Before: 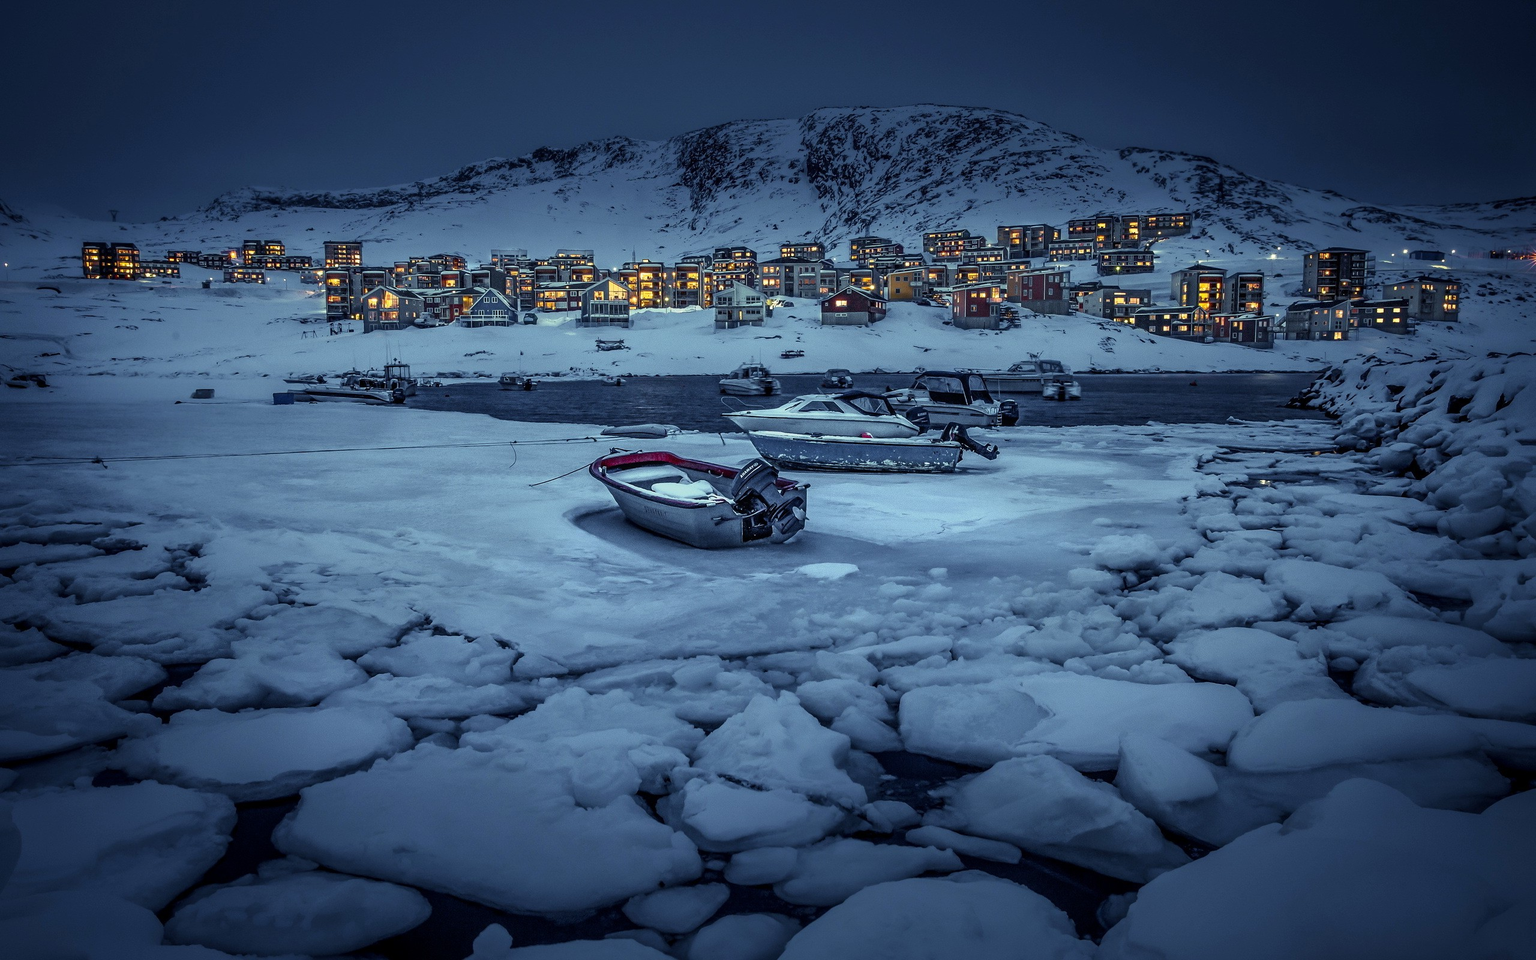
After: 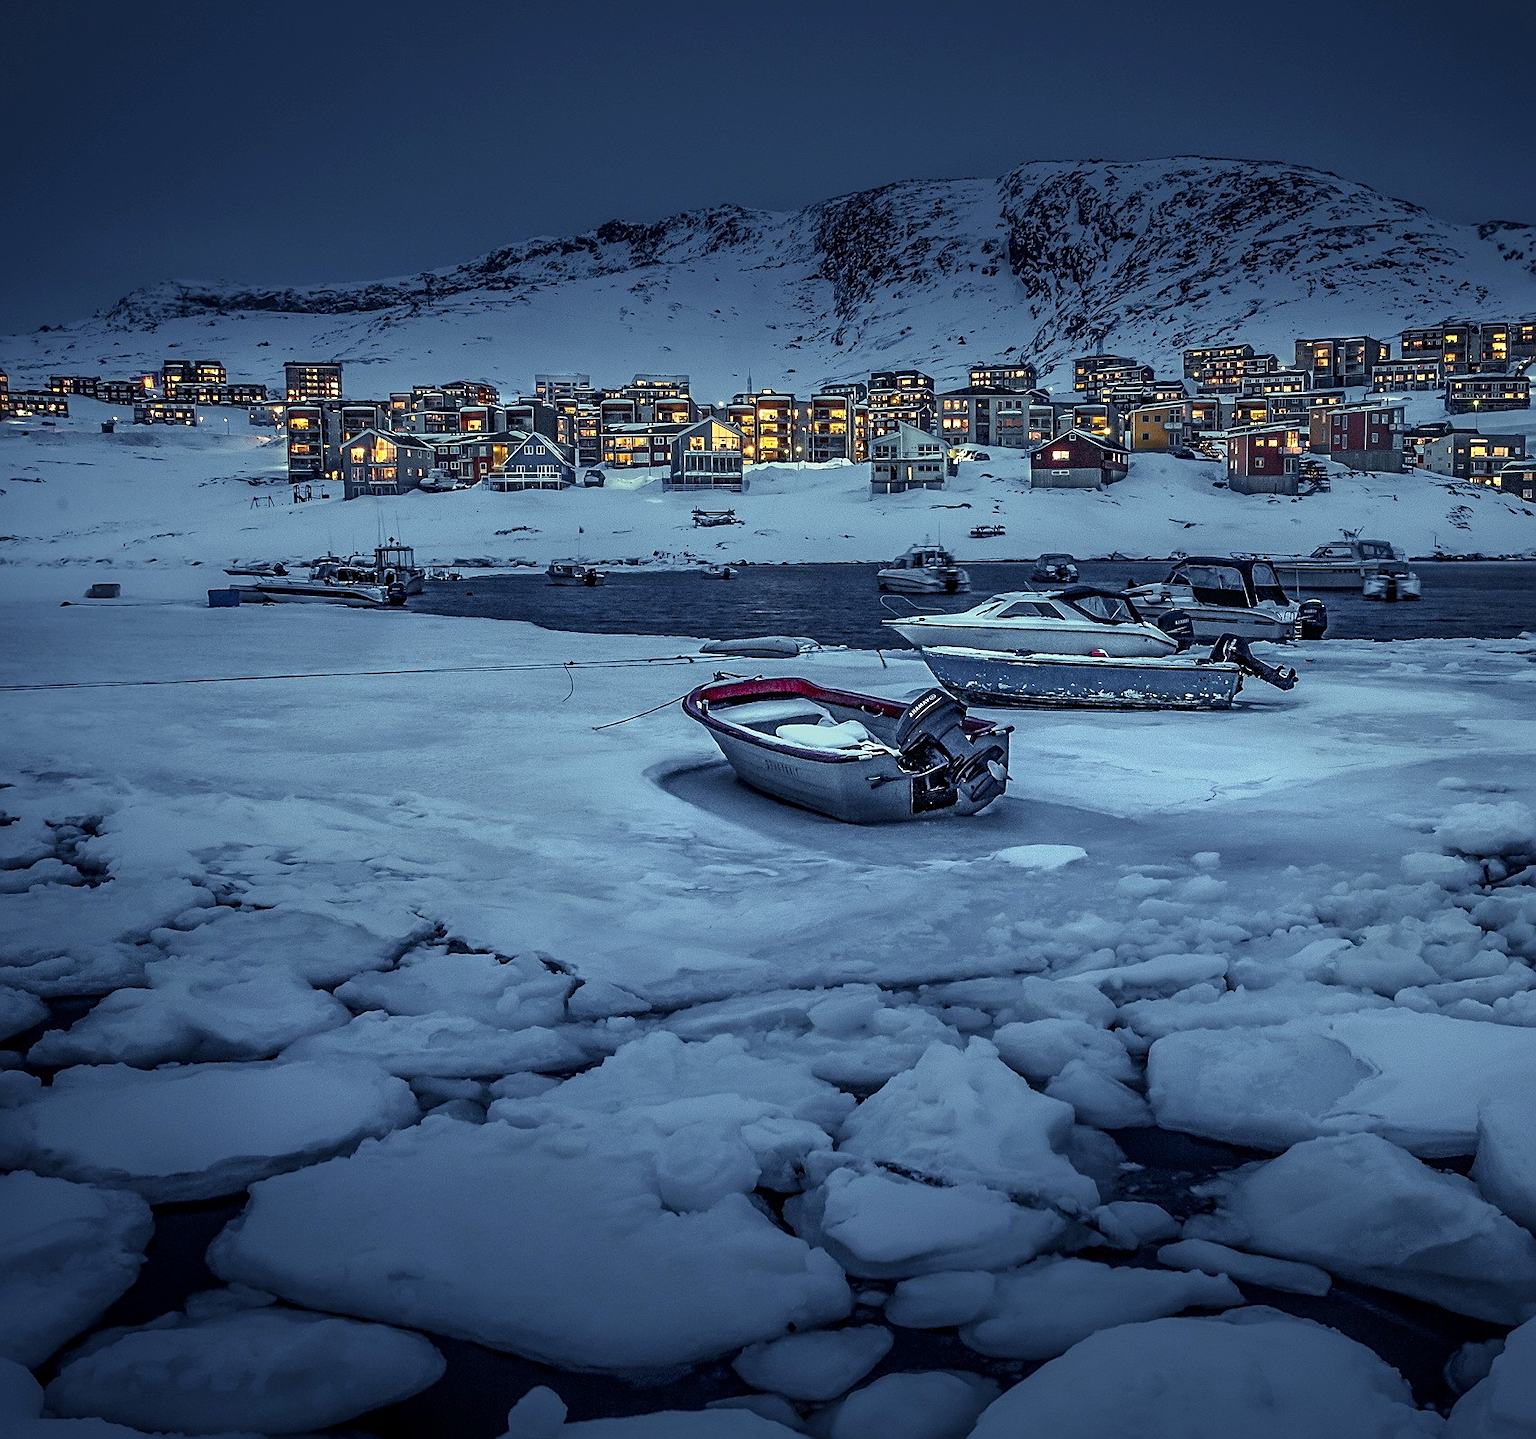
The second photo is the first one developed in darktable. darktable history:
crop and rotate: left 8.786%, right 24.548%
sharpen: on, module defaults
